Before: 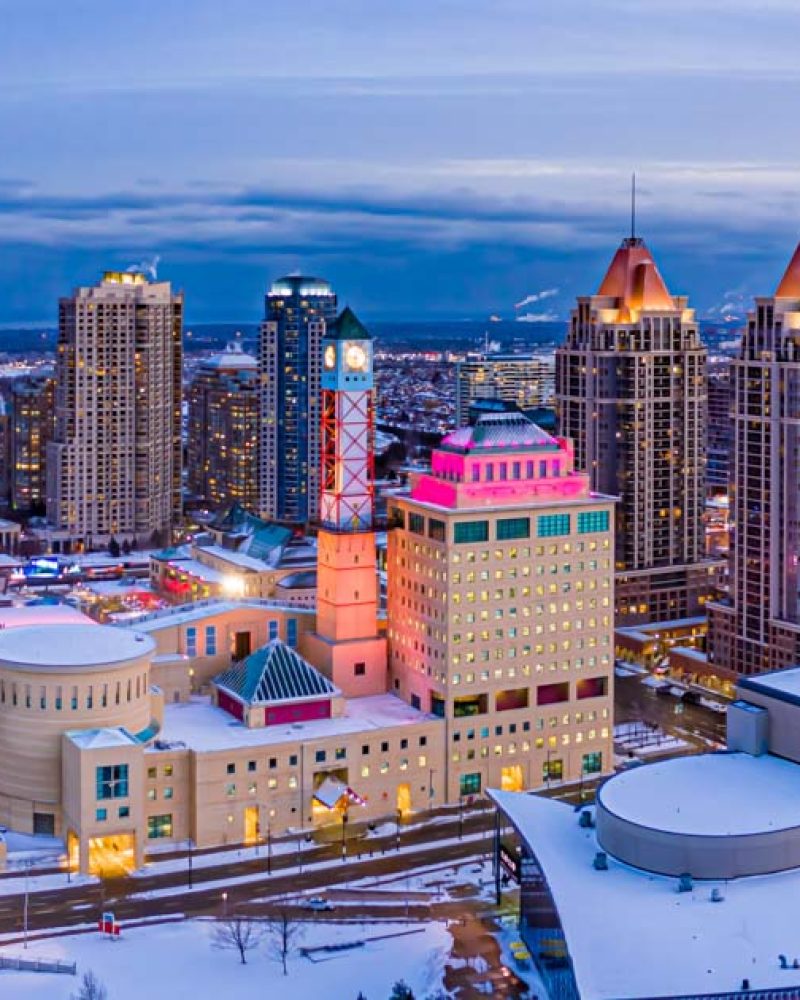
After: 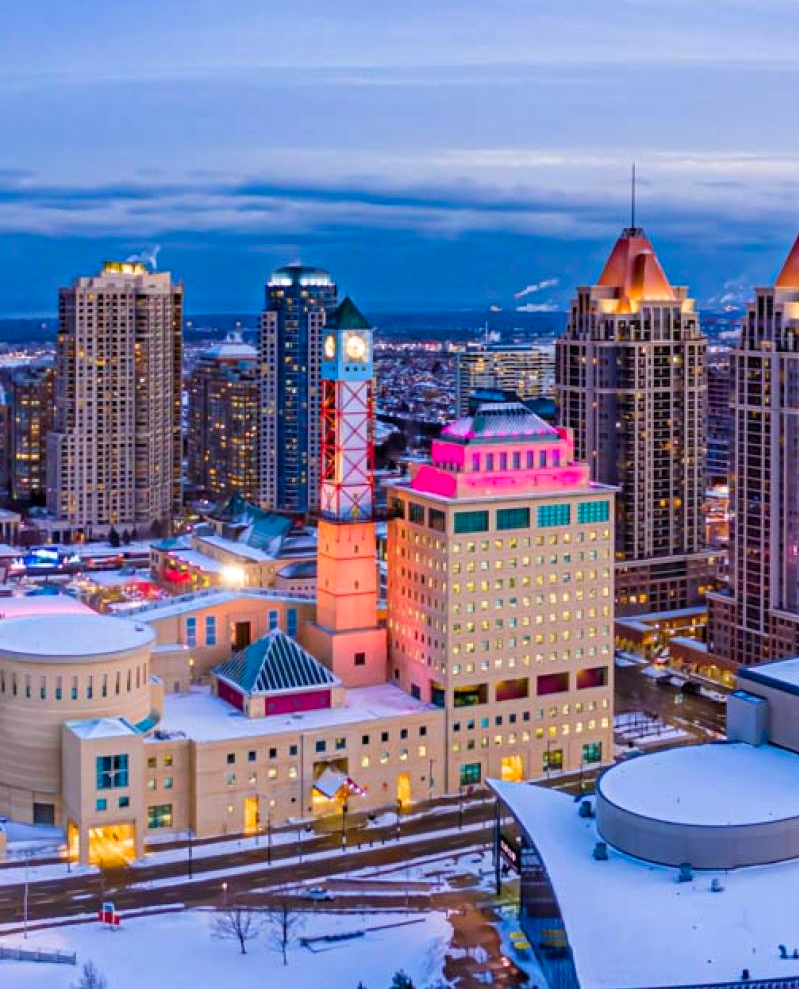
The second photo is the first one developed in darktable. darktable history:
color correction: saturation 1.1
crop: top 1.049%, right 0.001%
levels: mode automatic, black 0.023%, white 99.97%, levels [0.062, 0.494, 0.925]
